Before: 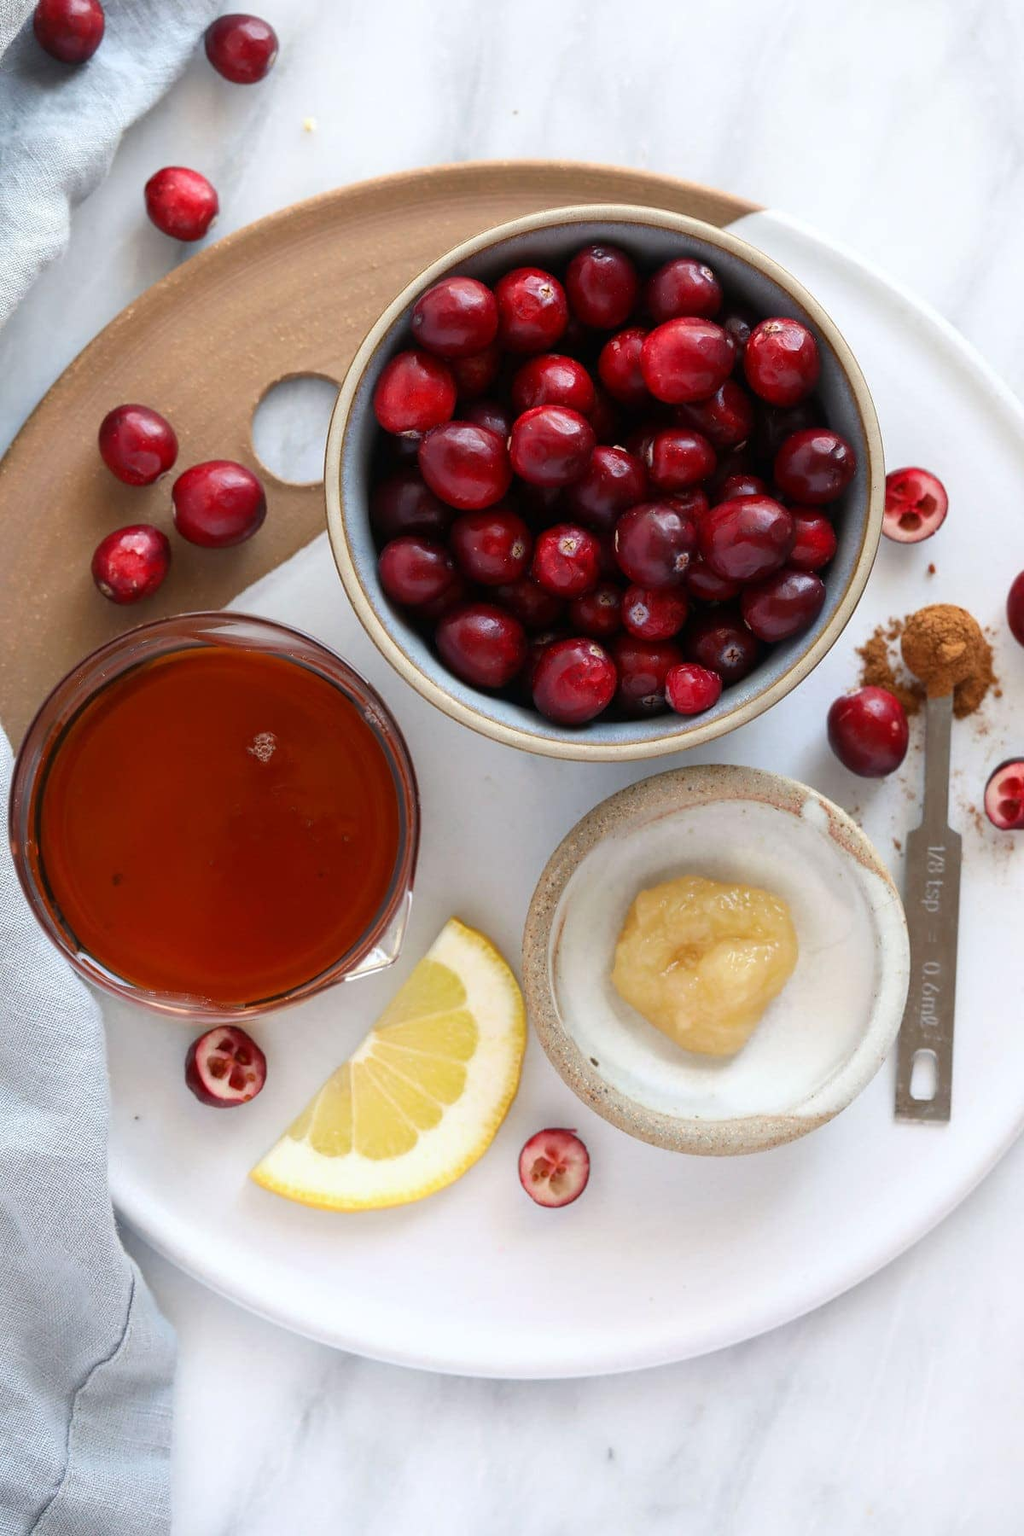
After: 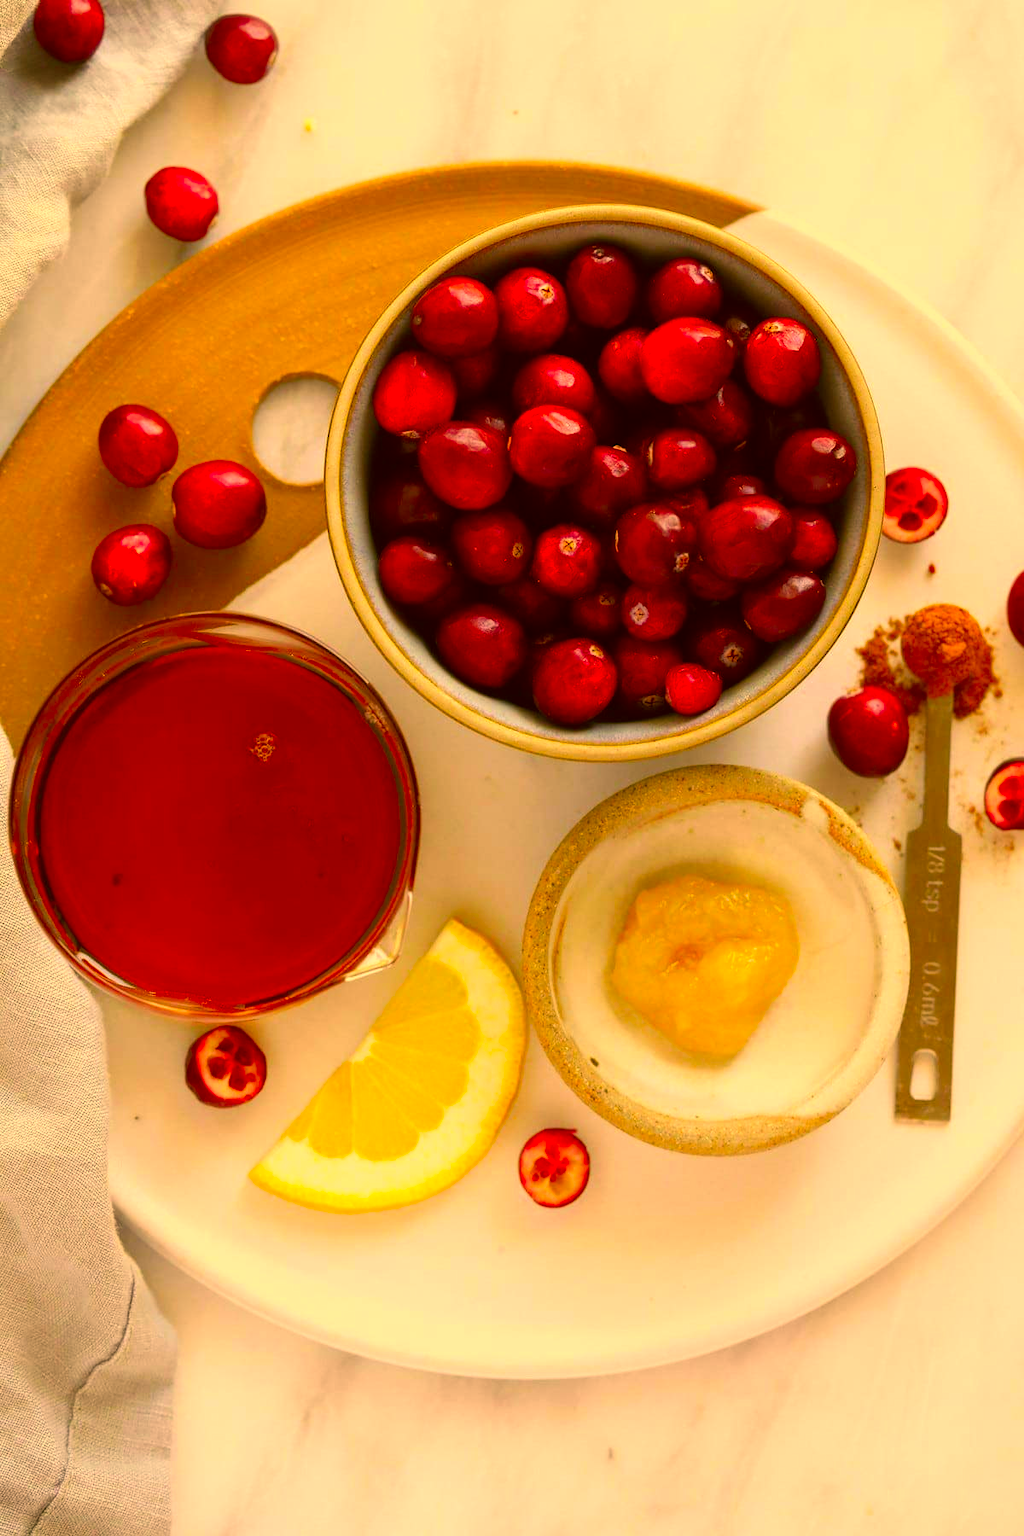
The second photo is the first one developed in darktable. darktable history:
color correction: highlights a* 11.17, highlights b* 30.2, shadows a* 2.91, shadows b* 18.14, saturation 1.74
